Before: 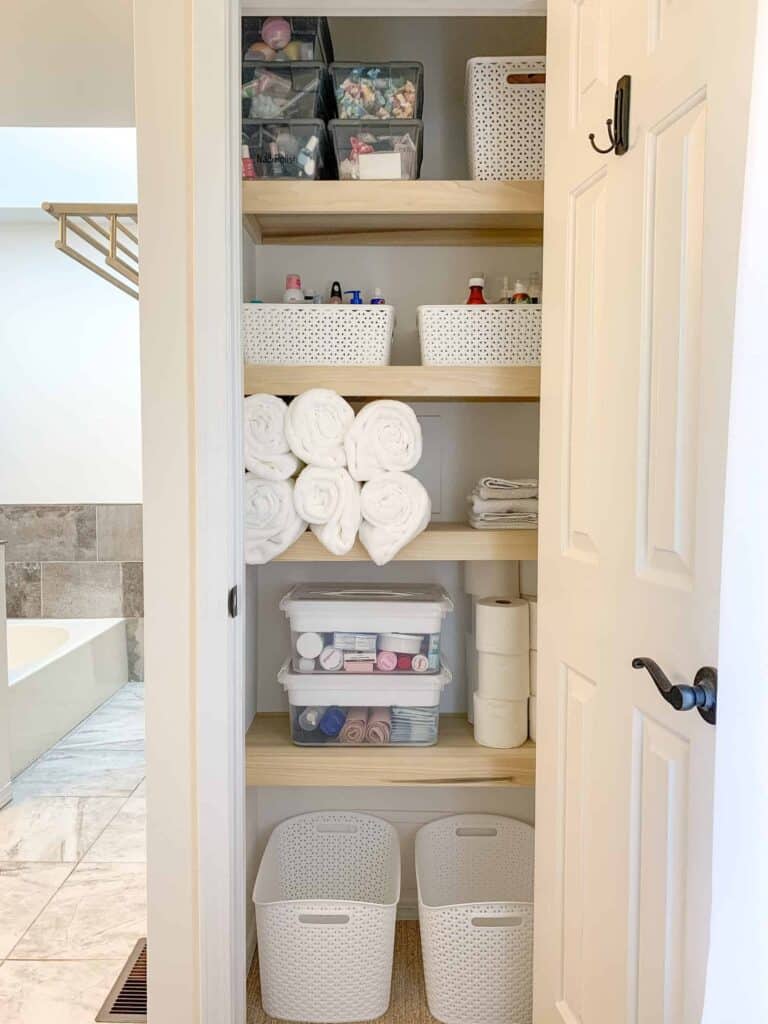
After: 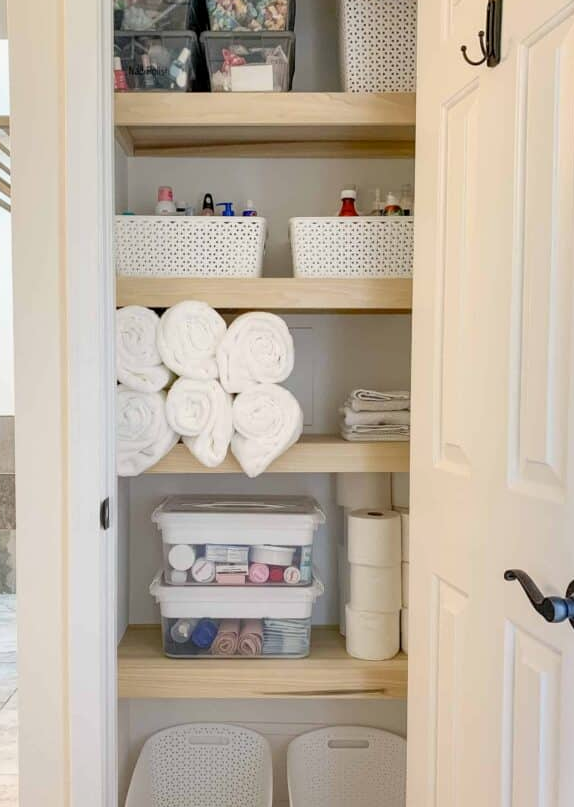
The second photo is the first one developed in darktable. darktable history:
exposure: black level correction 0.002, exposure -0.1 EV, compensate highlight preservation false
crop: left 16.768%, top 8.653%, right 8.362%, bottom 12.485%
white balance: emerald 1
